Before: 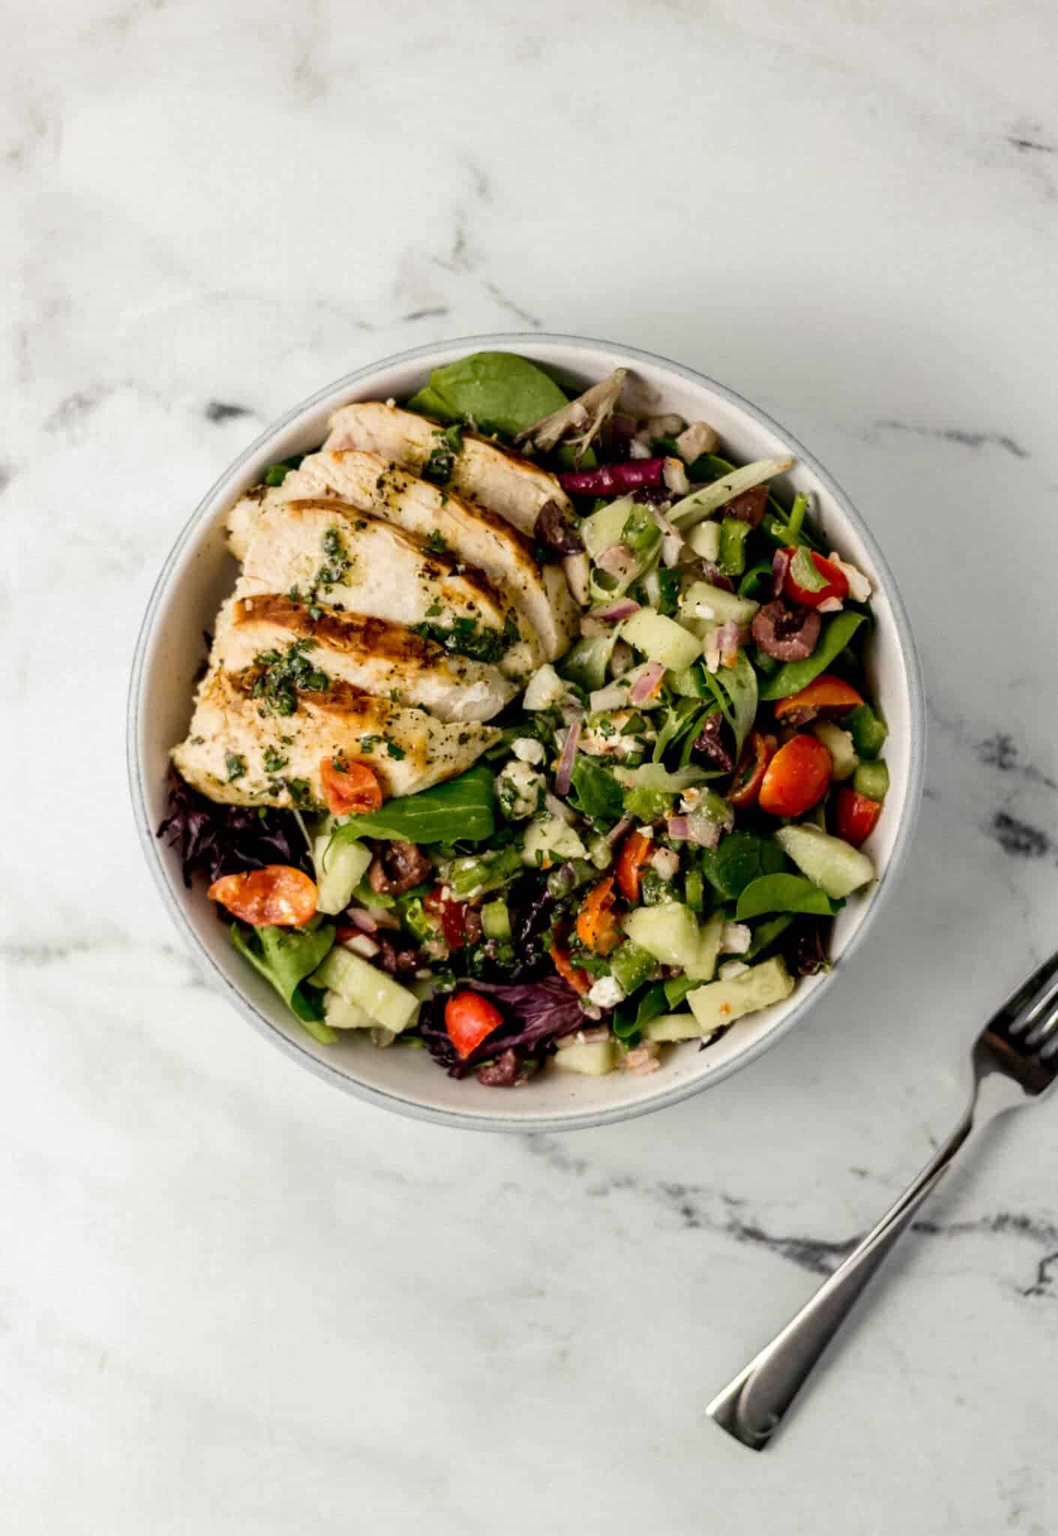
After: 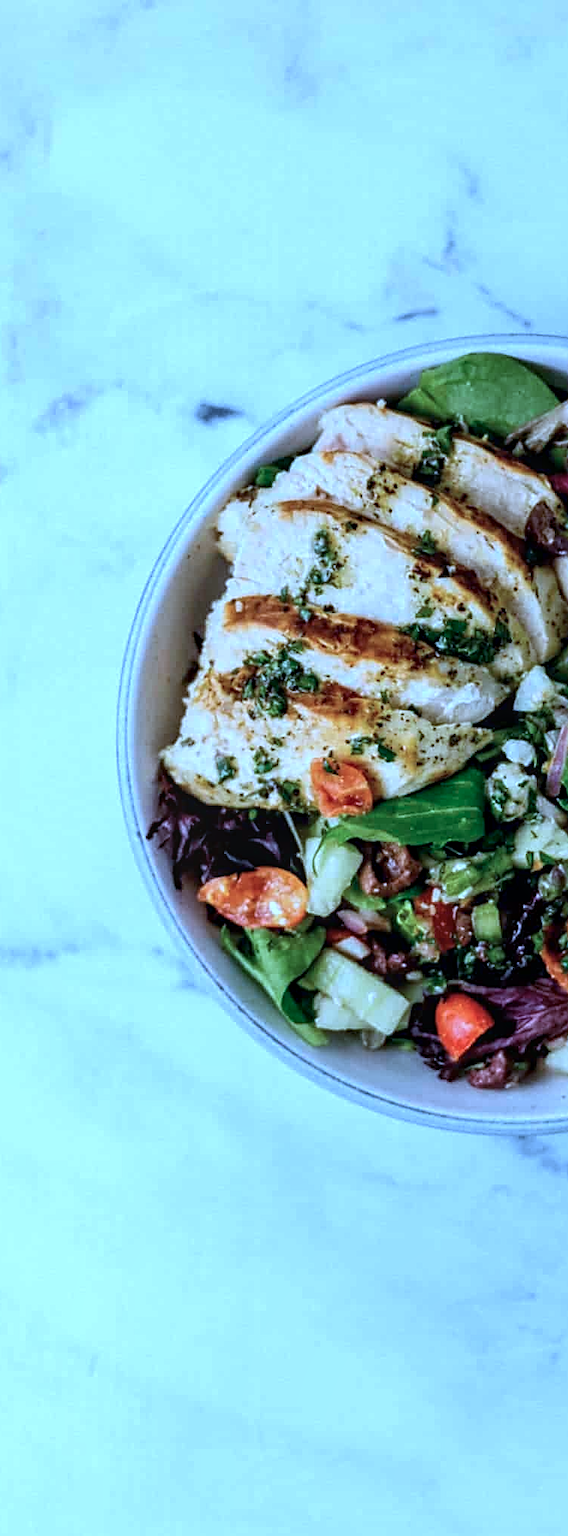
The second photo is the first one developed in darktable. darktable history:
levels: levels [0, 0.492, 0.984]
local contrast: on, module defaults
crop: left 1.03%, right 45.223%, bottom 0.089%
color calibration: gray › normalize channels true, illuminant as shot in camera, x 0.44, y 0.412, temperature 2890.49 K, gamut compression 0.011
sharpen: on, module defaults
